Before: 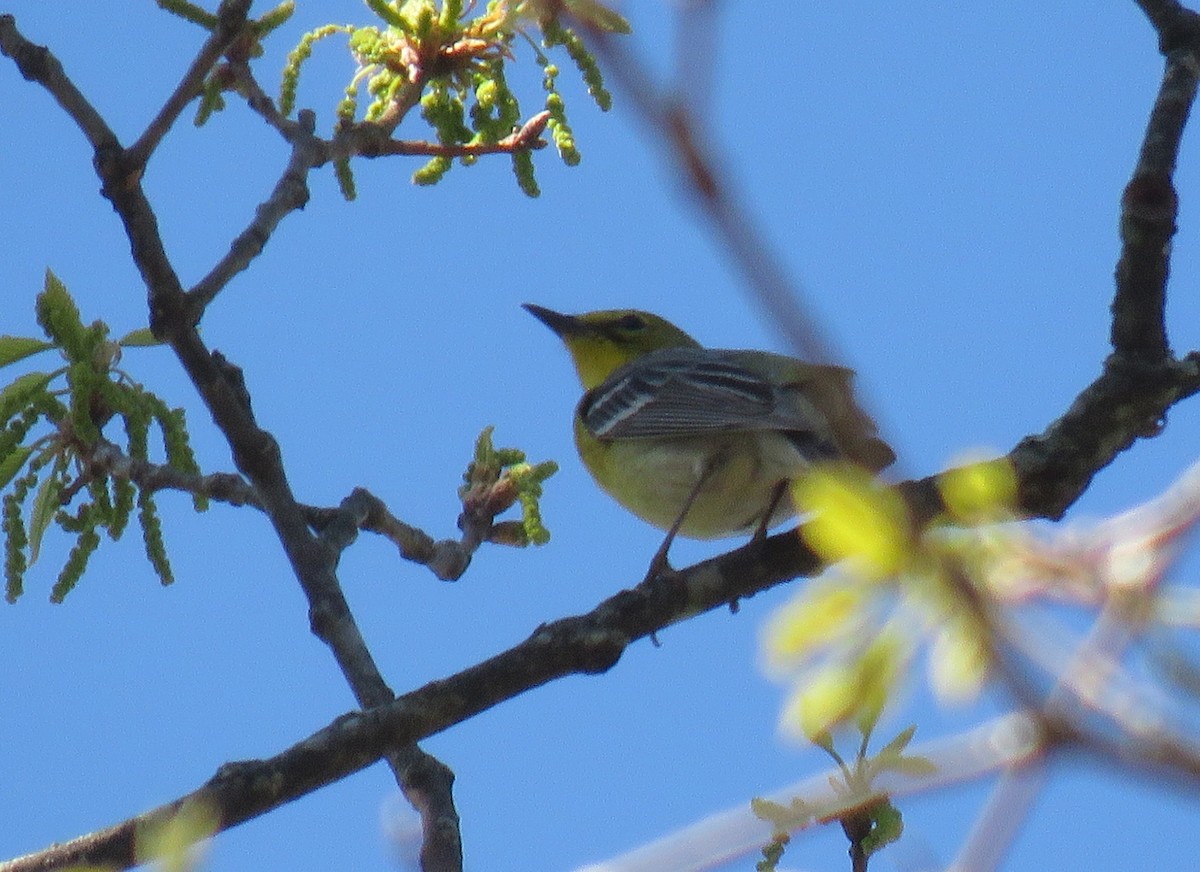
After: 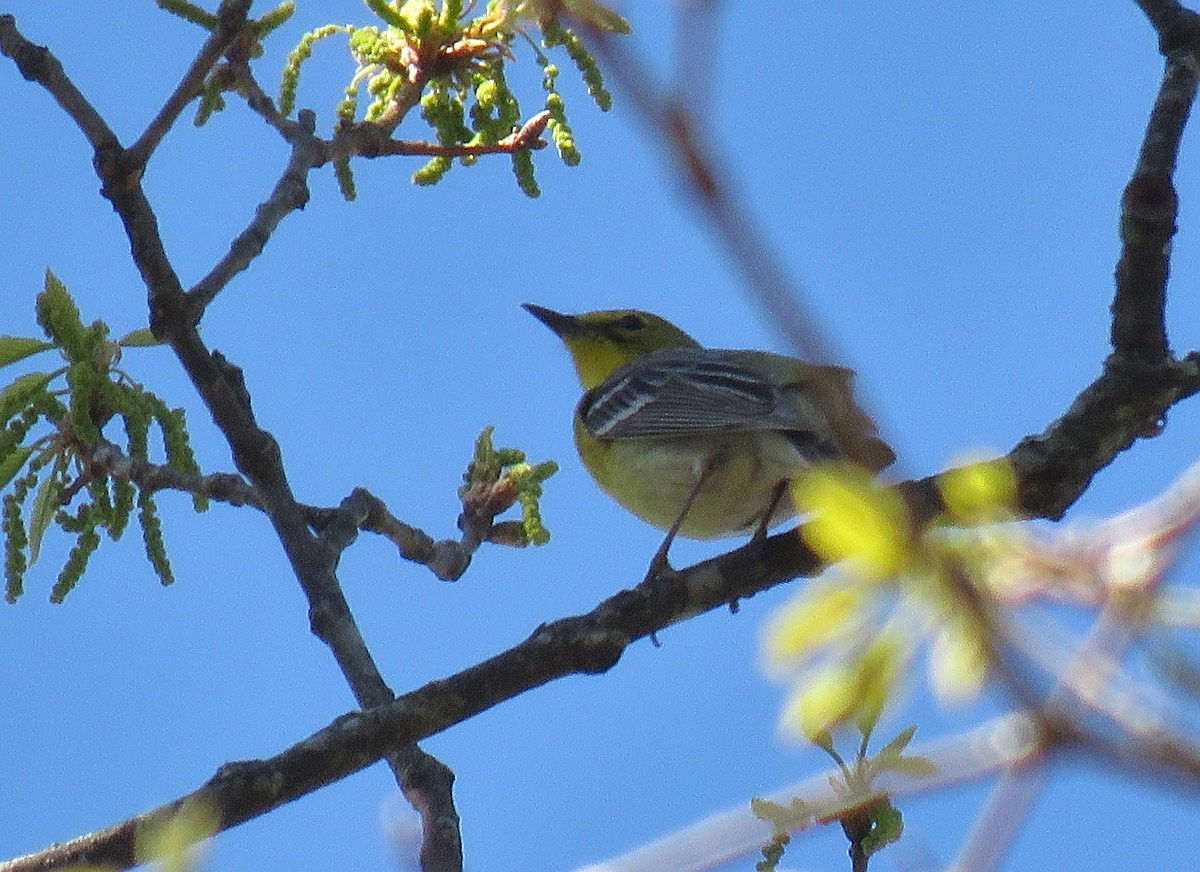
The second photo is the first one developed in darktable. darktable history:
shadows and highlights: soften with gaussian
sharpen: on, module defaults
exposure: exposure 0.128 EV, compensate highlight preservation false
